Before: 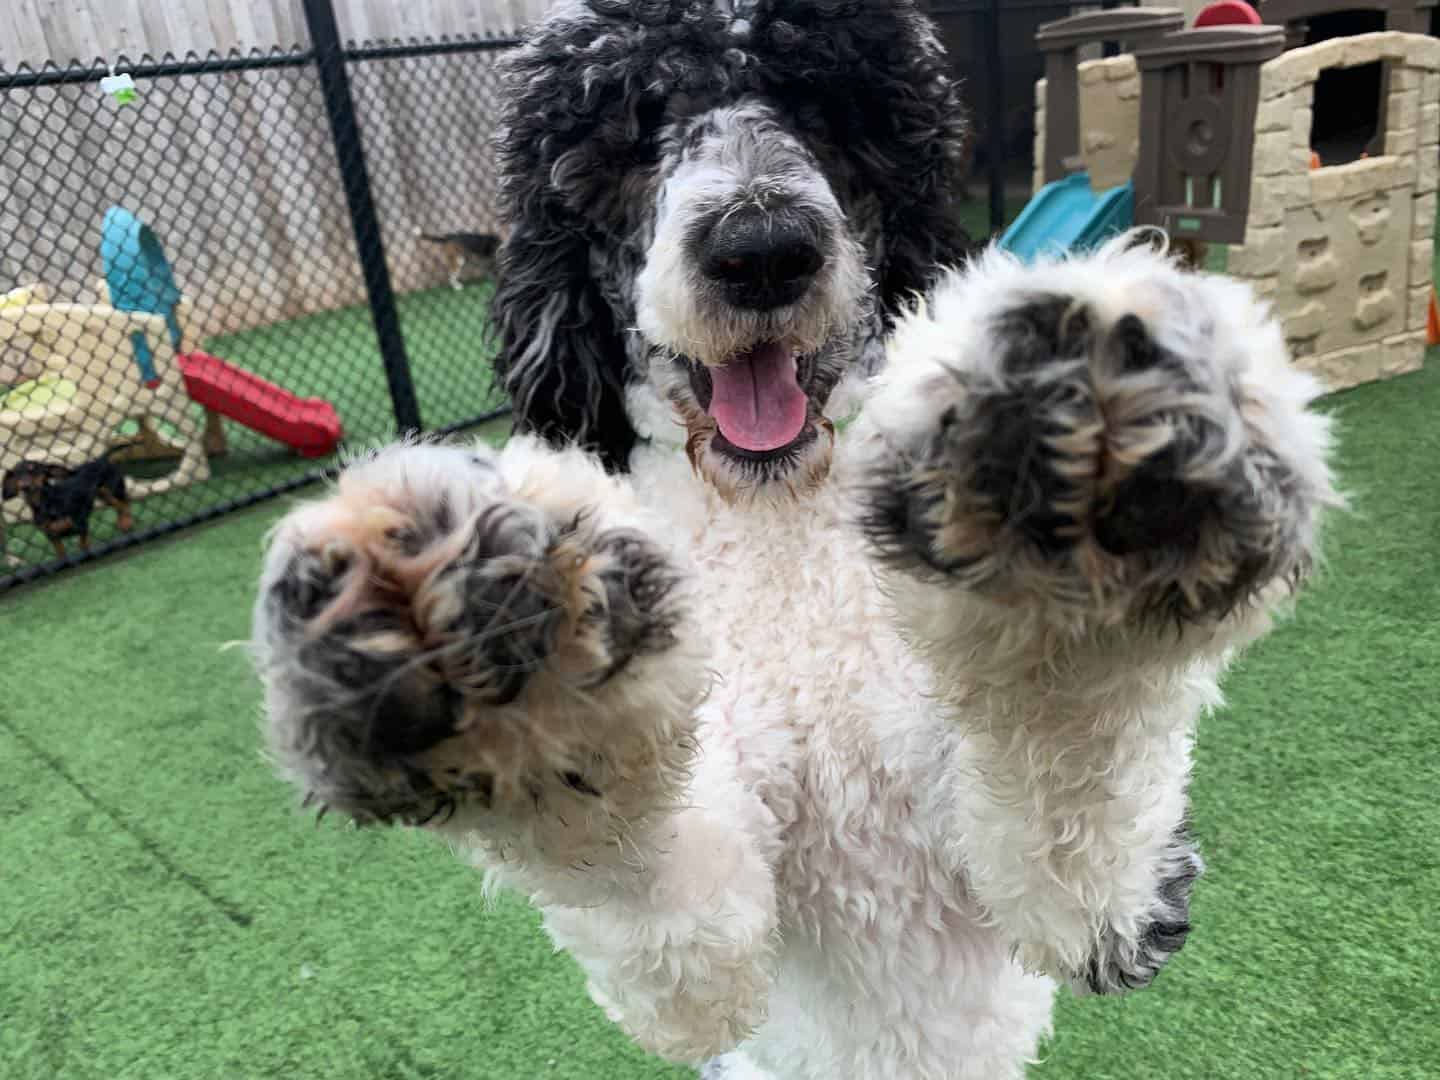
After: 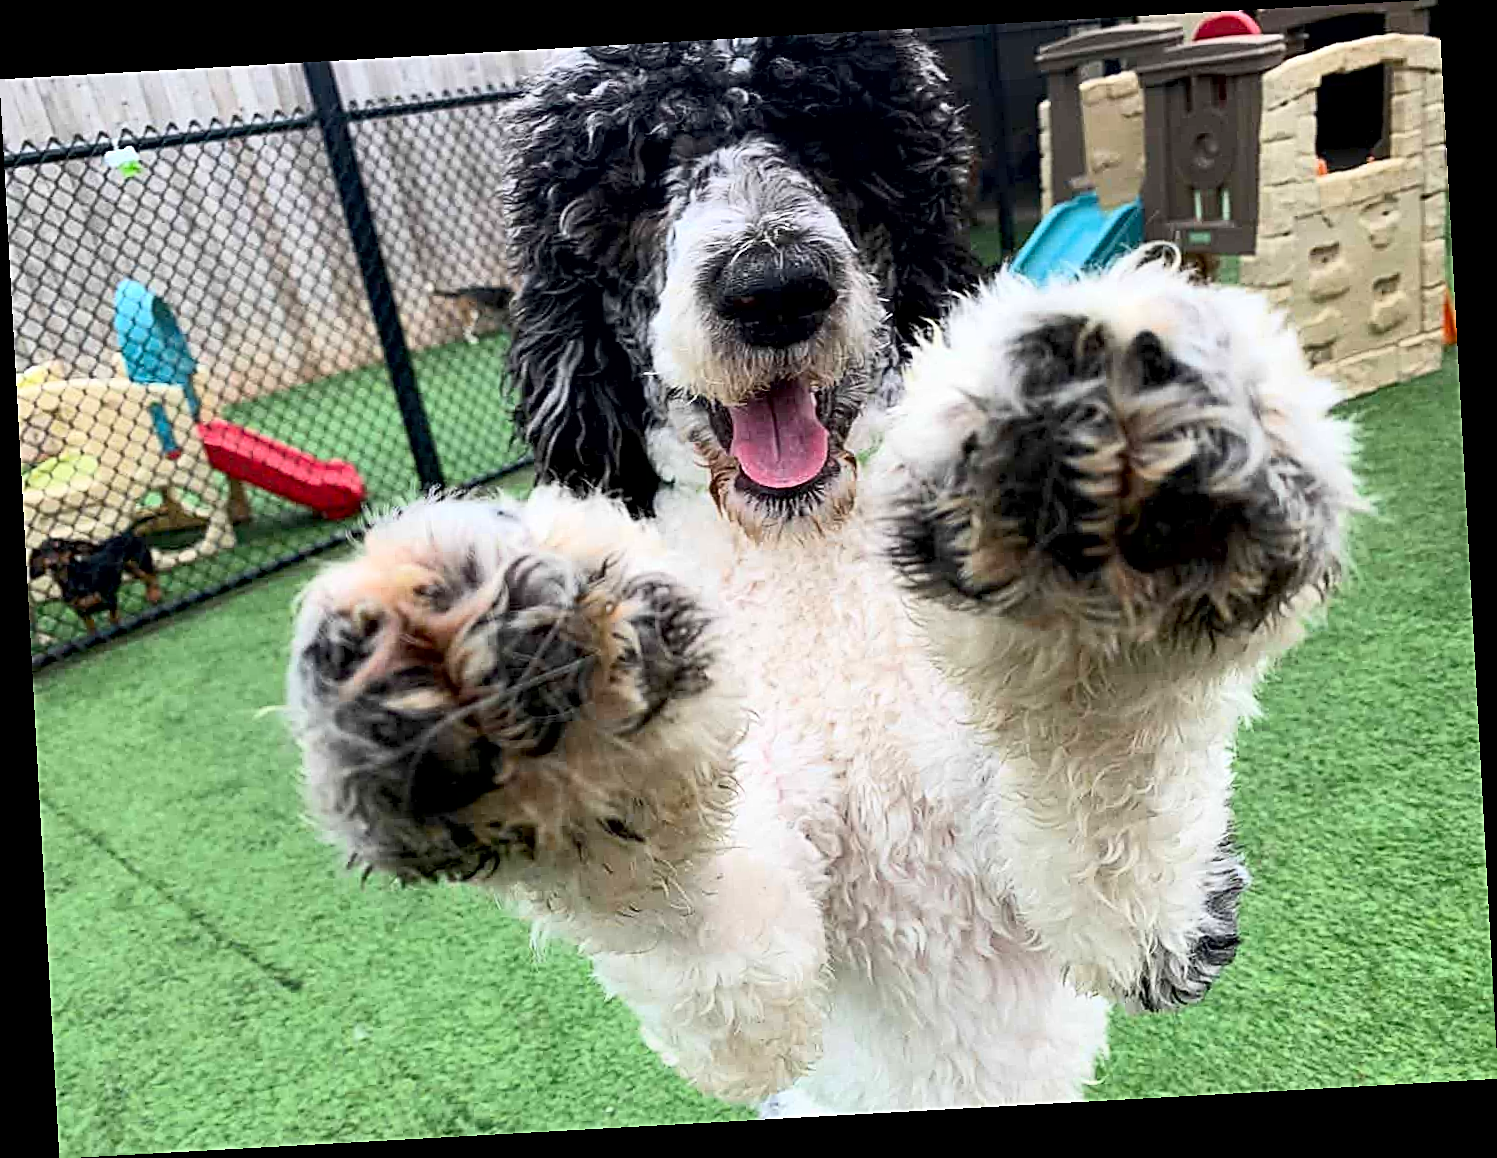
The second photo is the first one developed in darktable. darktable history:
rotate and perspective: rotation -3.18°, automatic cropping off
exposure: black level correction 0.005, exposure 0.001 EV, compensate highlight preservation false
contrast brightness saturation: contrast 0.2, brightness 0.16, saturation 0.22
sharpen: amount 1
